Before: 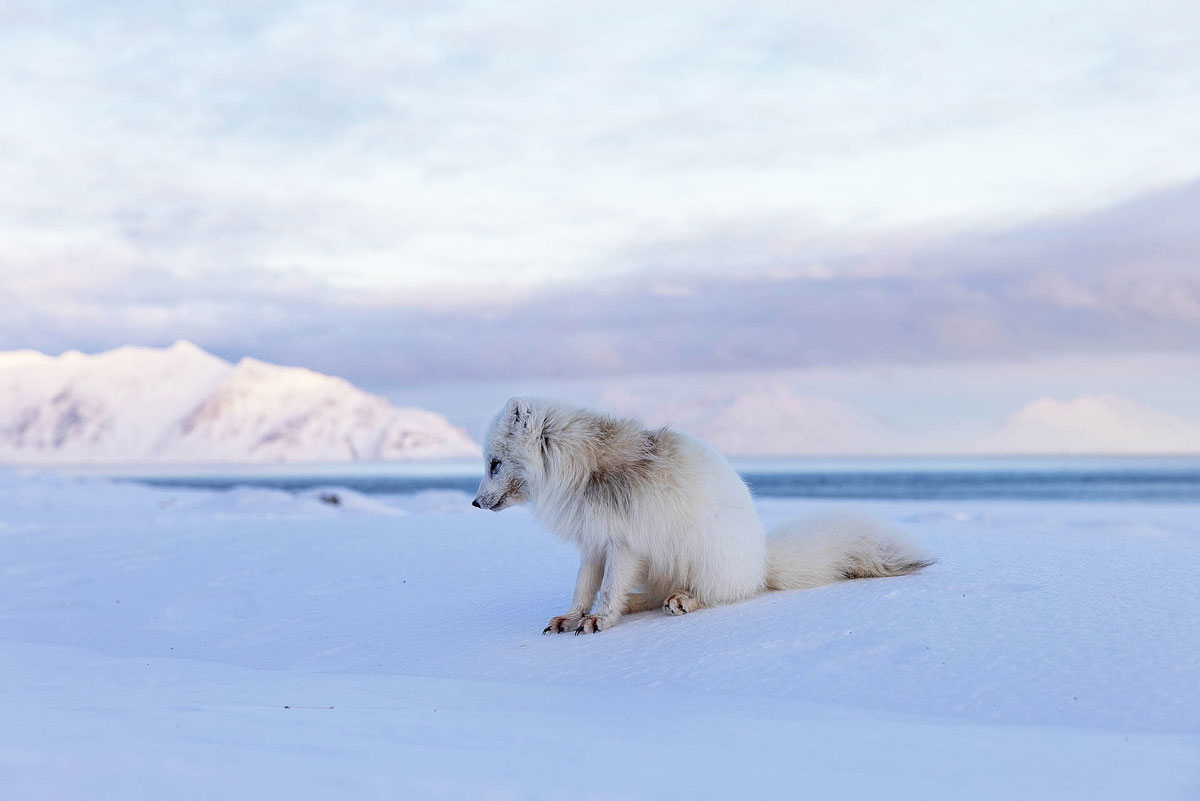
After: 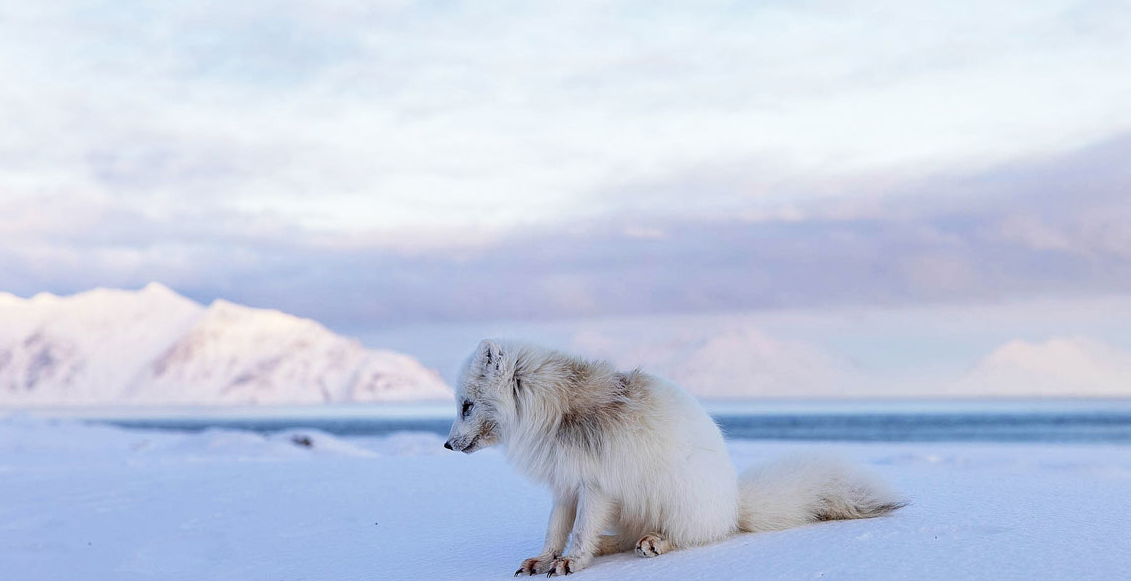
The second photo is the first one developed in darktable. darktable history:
crop: left 2.371%, top 7.288%, right 3.307%, bottom 20.162%
